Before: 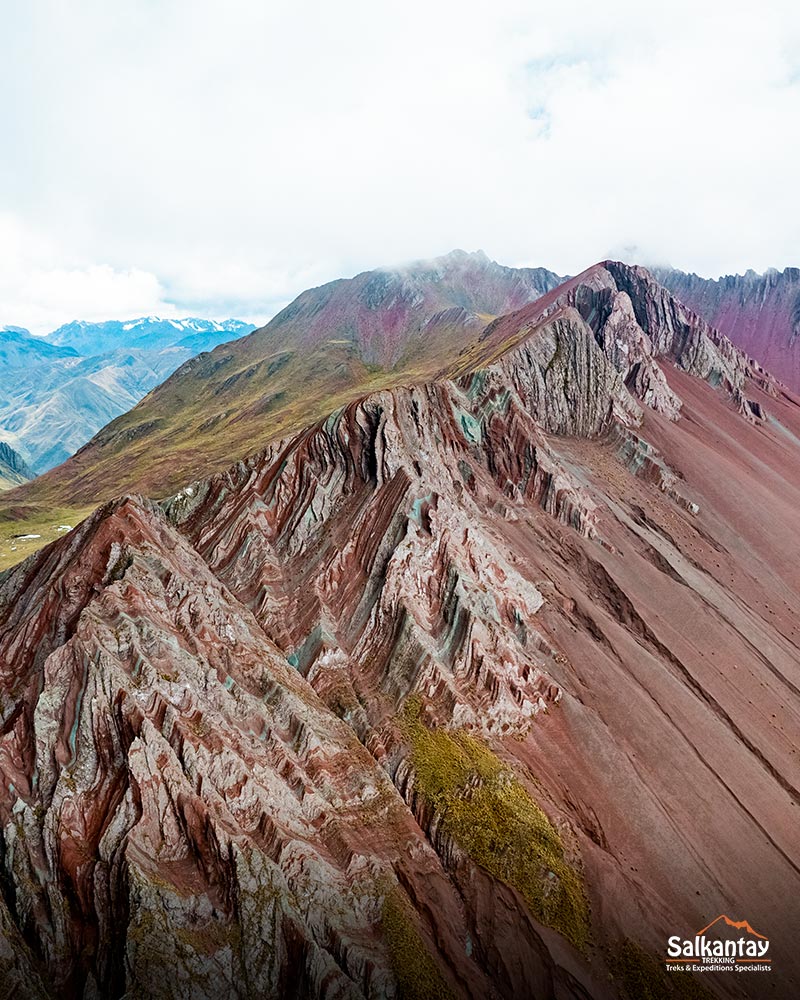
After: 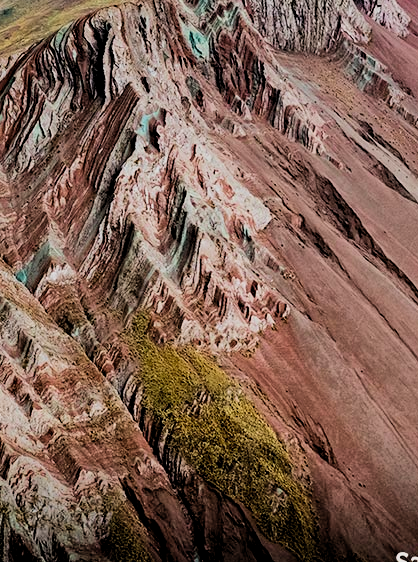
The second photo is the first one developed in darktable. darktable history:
velvia: on, module defaults
shadows and highlights: soften with gaussian
levels: black 0.086%, levels [0.016, 0.5, 0.996]
crop: left 34.121%, top 38.496%, right 13.601%, bottom 5.303%
filmic rgb: black relative exposure -7.49 EV, white relative exposure 5 EV, hardness 3.32, contrast 1.3, iterations of high-quality reconstruction 0
